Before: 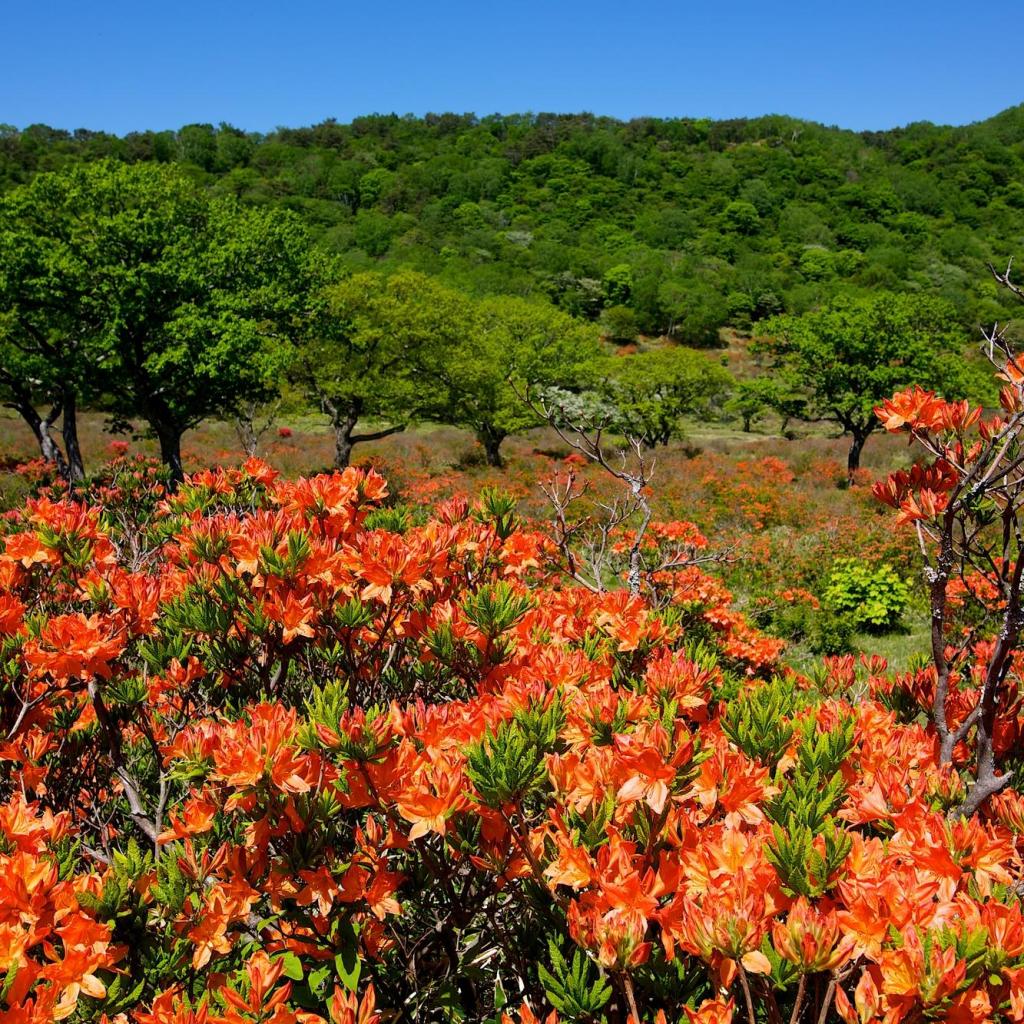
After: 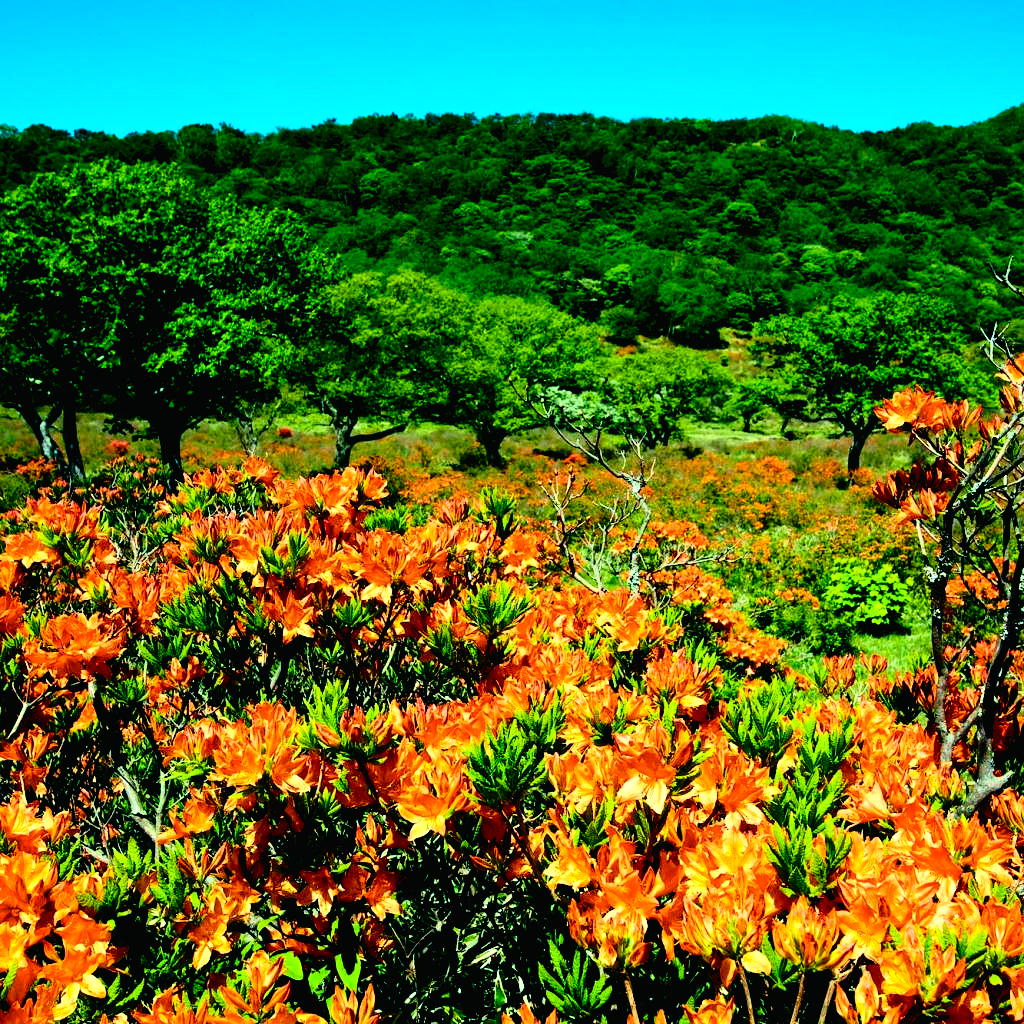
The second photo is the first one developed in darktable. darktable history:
rgb levels: levels [[0.01, 0.419, 0.839], [0, 0.5, 1], [0, 0.5, 1]]
color balance rgb: shadows lift › luminance -7.7%, shadows lift › chroma 2.13%, shadows lift › hue 165.27°, power › luminance -7.77%, power › chroma 1.1%, power › hue 215.88°, highlights gain › luminance 15.15%, highlights gain › chroma 7%, highlights gain › hue 125.57°, global offset › luminance -0.33%, global offset › chroma 0.11%, global offset › hue 165.27°, perceptual saturation grading › global saturation 24.42%, perceptual saturation grading › highlights -24.42%, perceptual saturation grading › mid-tones 24.42%, perceptual saturation grading › shadows 40%, perceptual brilliance grading › global brilliance -5%, perceptual brilliance grading › highlights 24.42%, perceptual brilliance grading › mid-tones 7%, perceptual brilliance grading › shadows -5%
tone curve: curves: ch0 [(0, 0.014) (0.17, 0.099) (0.392, 0.438) (0.725, 0.828) (0.872, 0.918) (1, 0.981)]; ch1 [(0, 0) (0.402, 0.36) (0.488, 0.466) (0.5, 0.499) (0.515, 0.515) (0.574, 0.595) (0.619, 0.65) (0.701, 0.725) (1, 1)]; ch2 [(0, 0) (0.432, 0.422) (0.486, 0.49) (0.503, 0.503) (0.523, 0.554) (0.562, 0.606) (0.644, 0.694) (0.717, 0.753) (1, 0.991)], color space Lab, independent channels
